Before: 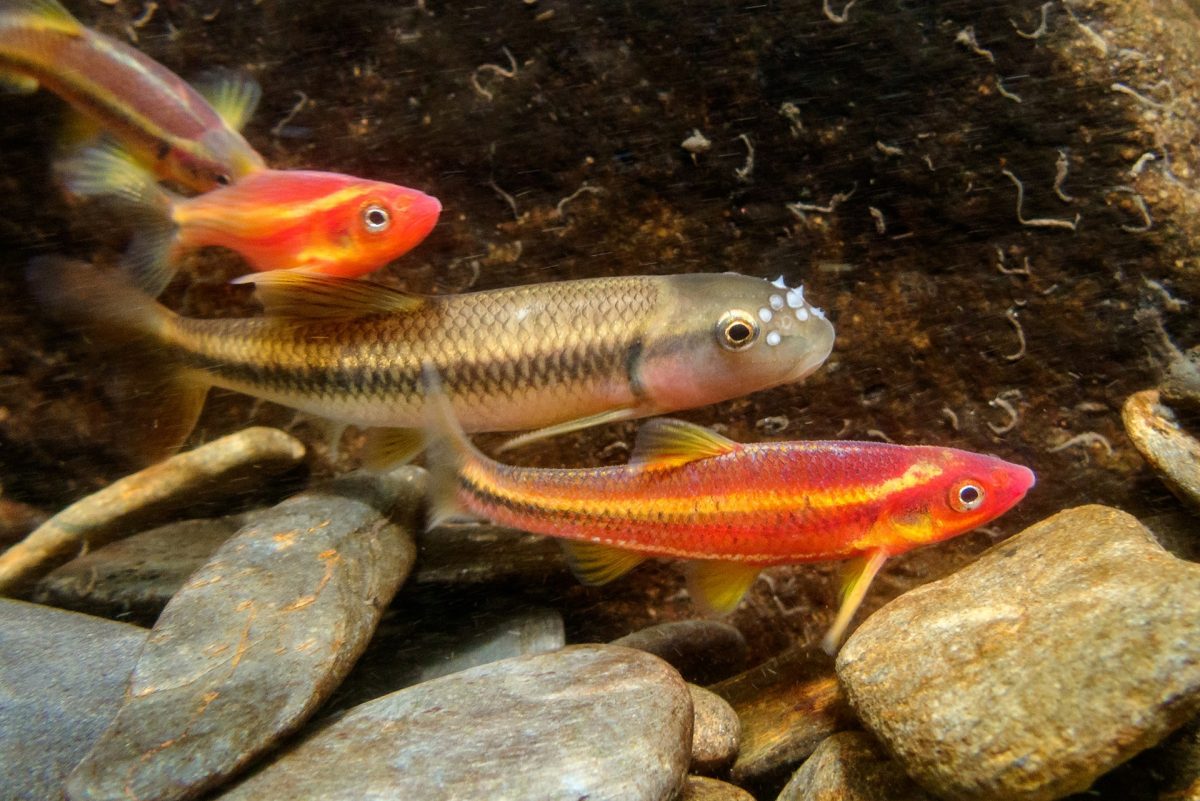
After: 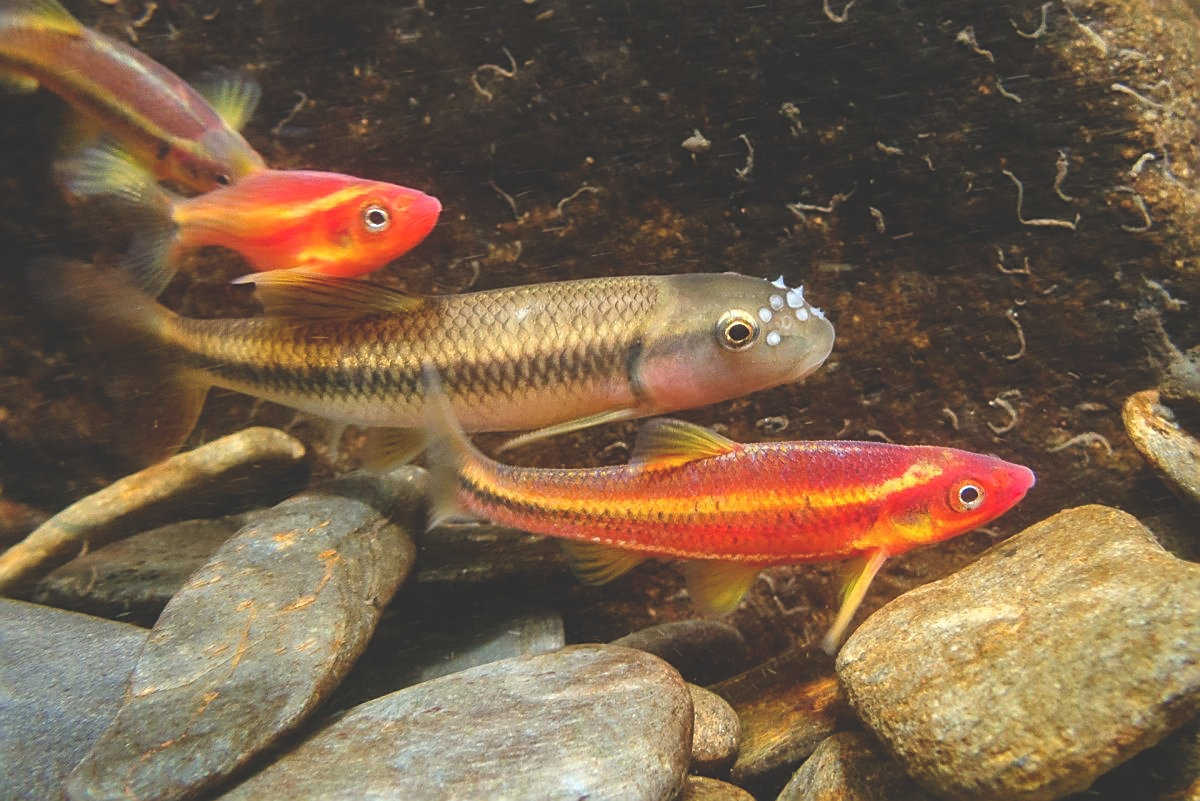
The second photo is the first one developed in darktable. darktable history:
color zones: curves: ch1 [(0, 0.523) (0.143, 0.545) (0.286, 0.52) (0.429, 0.506) (0.571, 0.503) (0.714, 0.503) (0.857, 0.508) (1, 0.523)]
exposure: black level correction -0.03, compensate highlight preservation false
sharpen: on, module defaults
